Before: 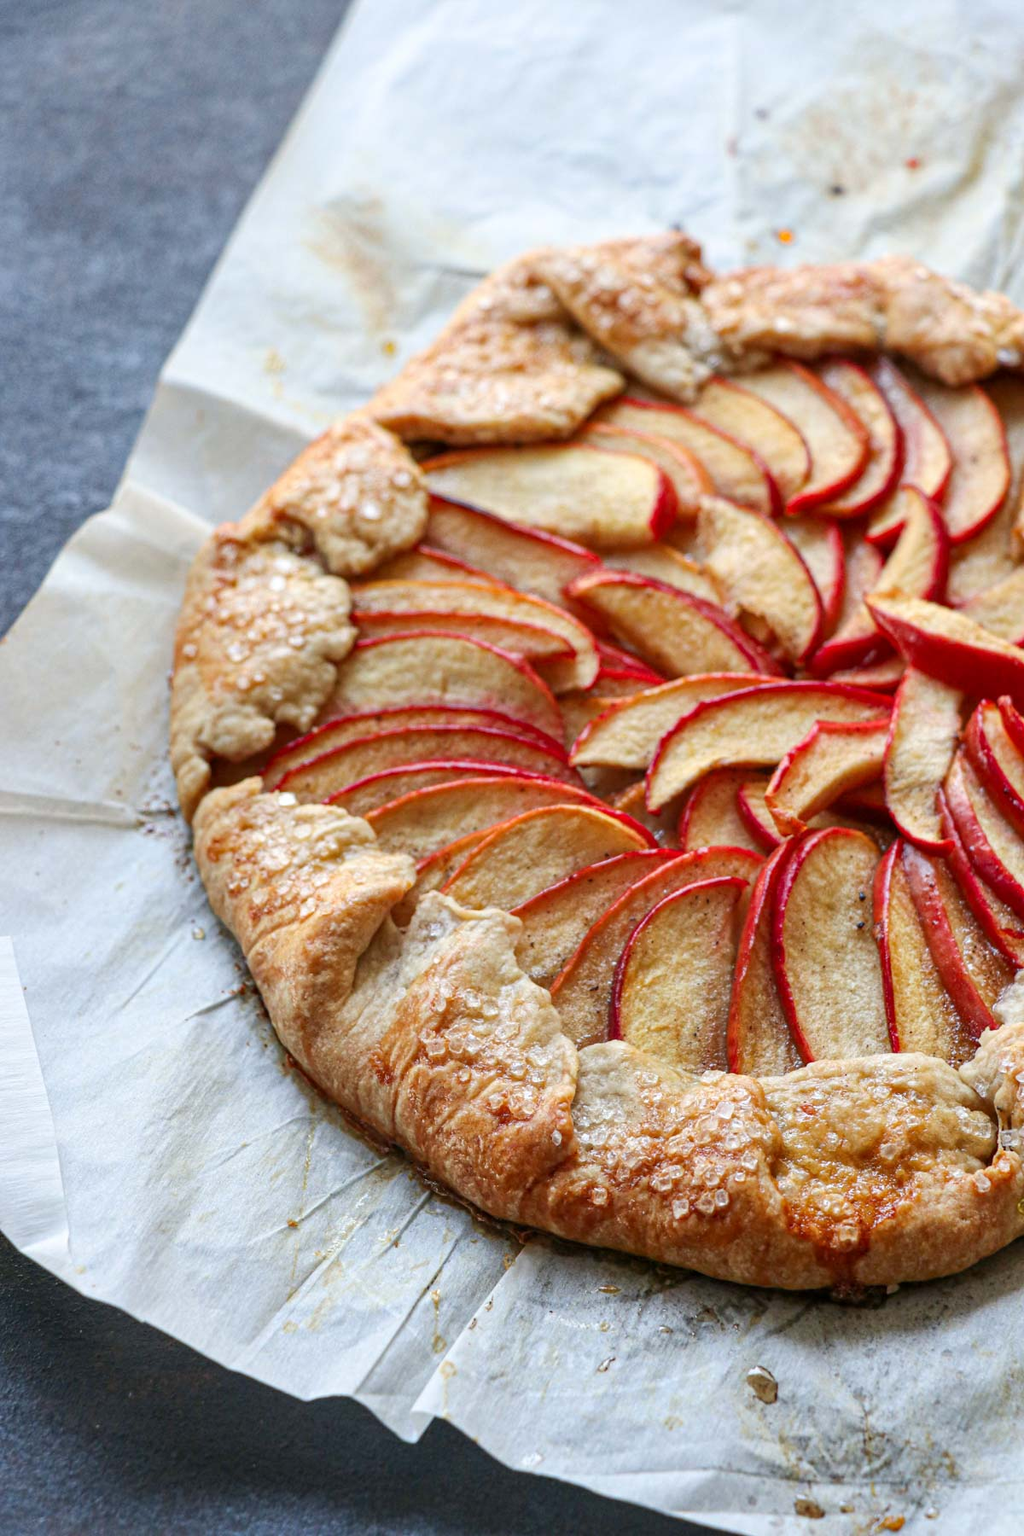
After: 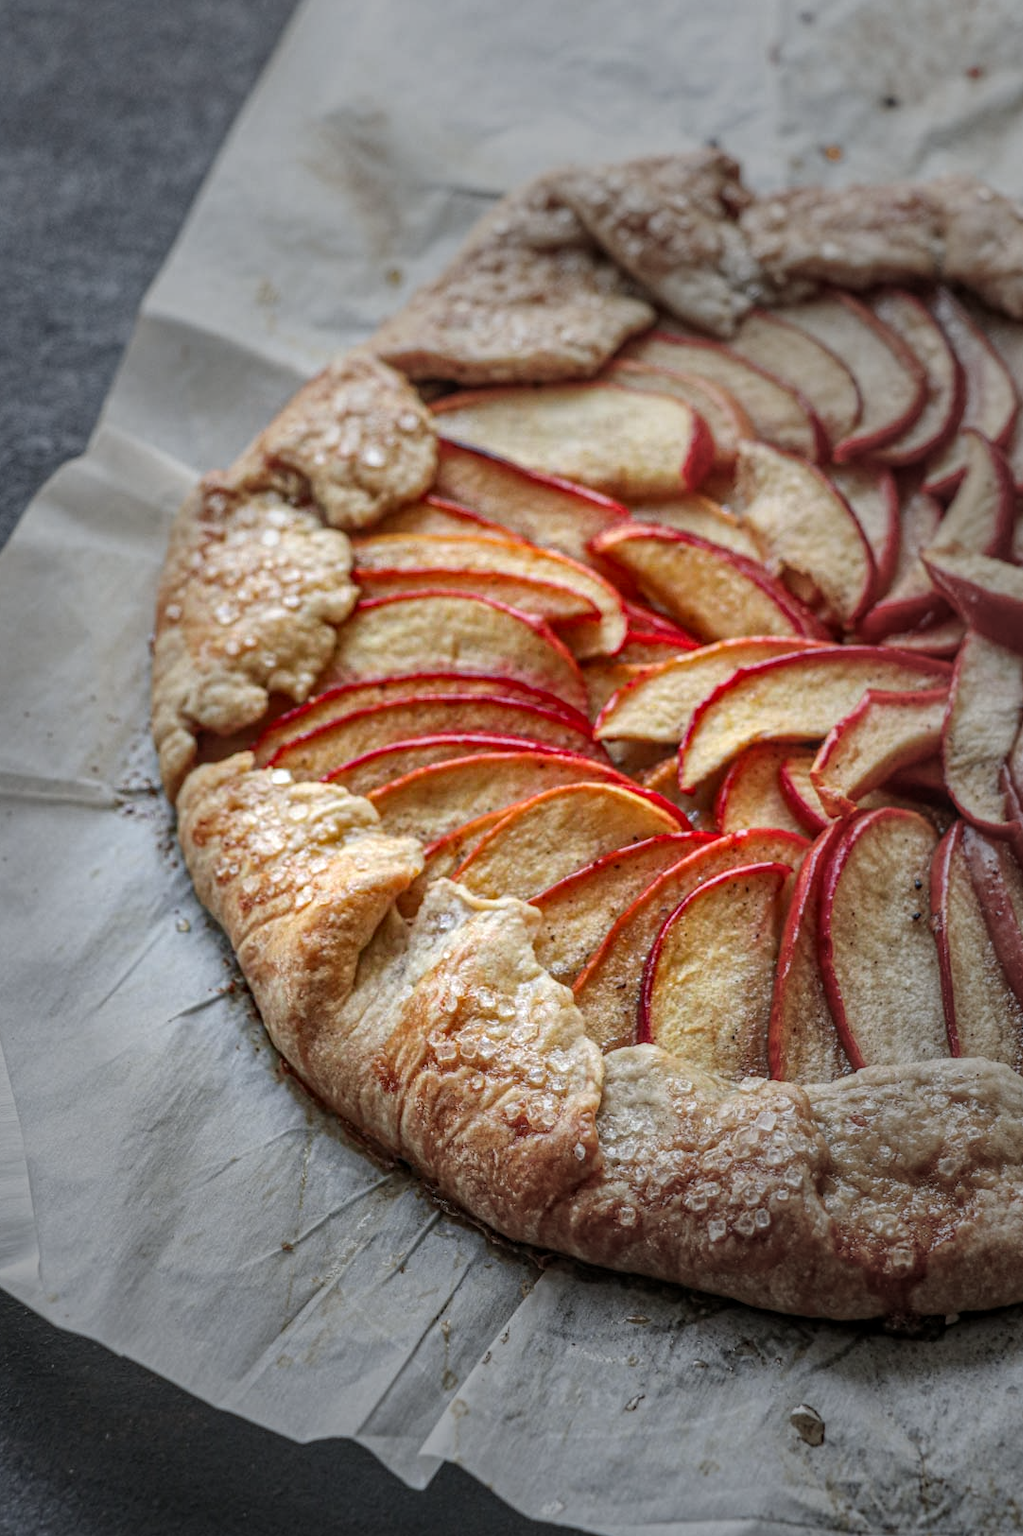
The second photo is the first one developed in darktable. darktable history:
crop: left 3.305%, top 6.436%, right 6.389%, bottom 3.258%
vignetting: fall-off start 31.28%, fall-off radius 34.64%, brightness -0.575
local contrast: highlights 0%, shadows 0%, detail 133%
